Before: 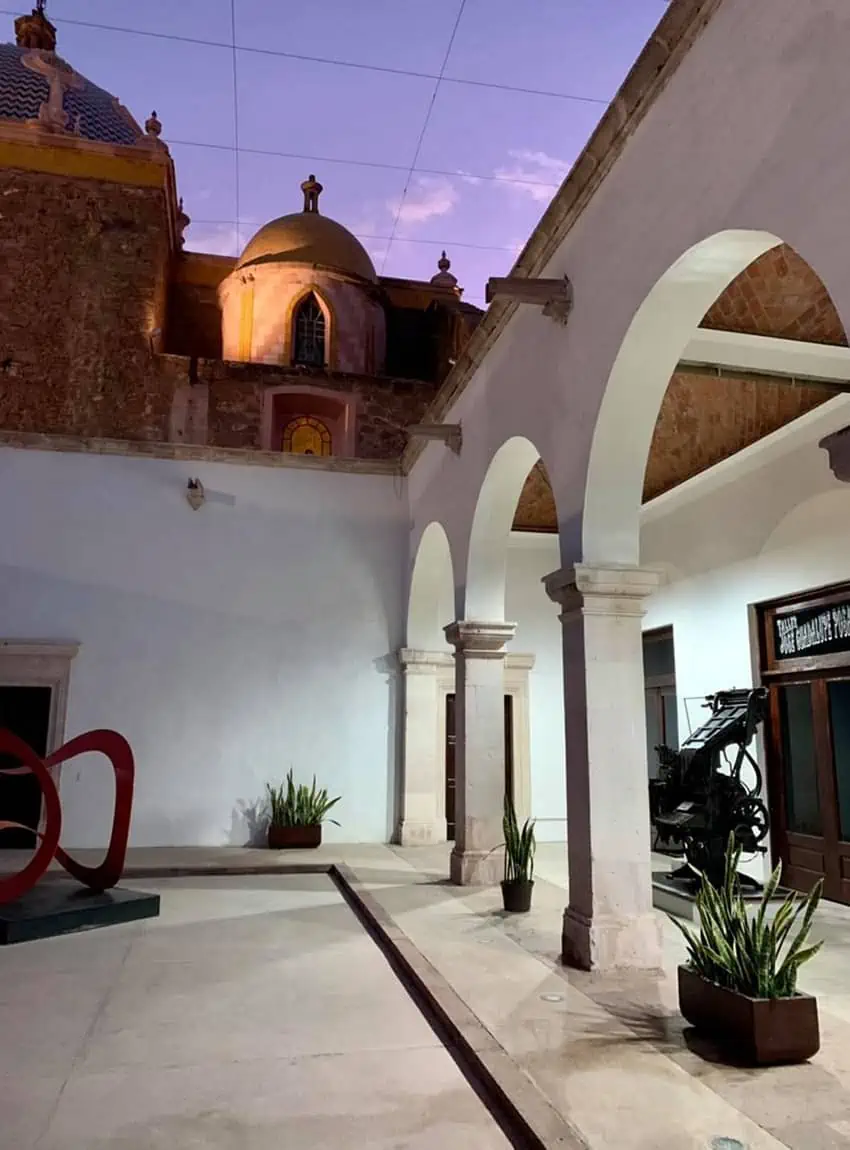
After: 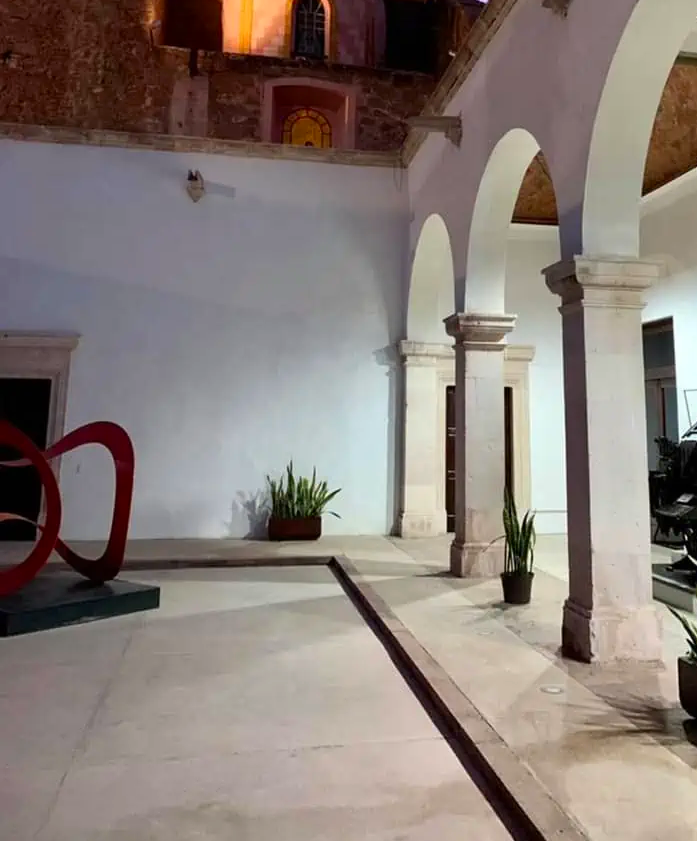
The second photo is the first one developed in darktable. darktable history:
exposure: compensate exposure bias true, compensate highlight preservation false
contrast brightness saturation: contrast 0.041, saturation 0.151
crop: top 26.787%, right 17.976%
